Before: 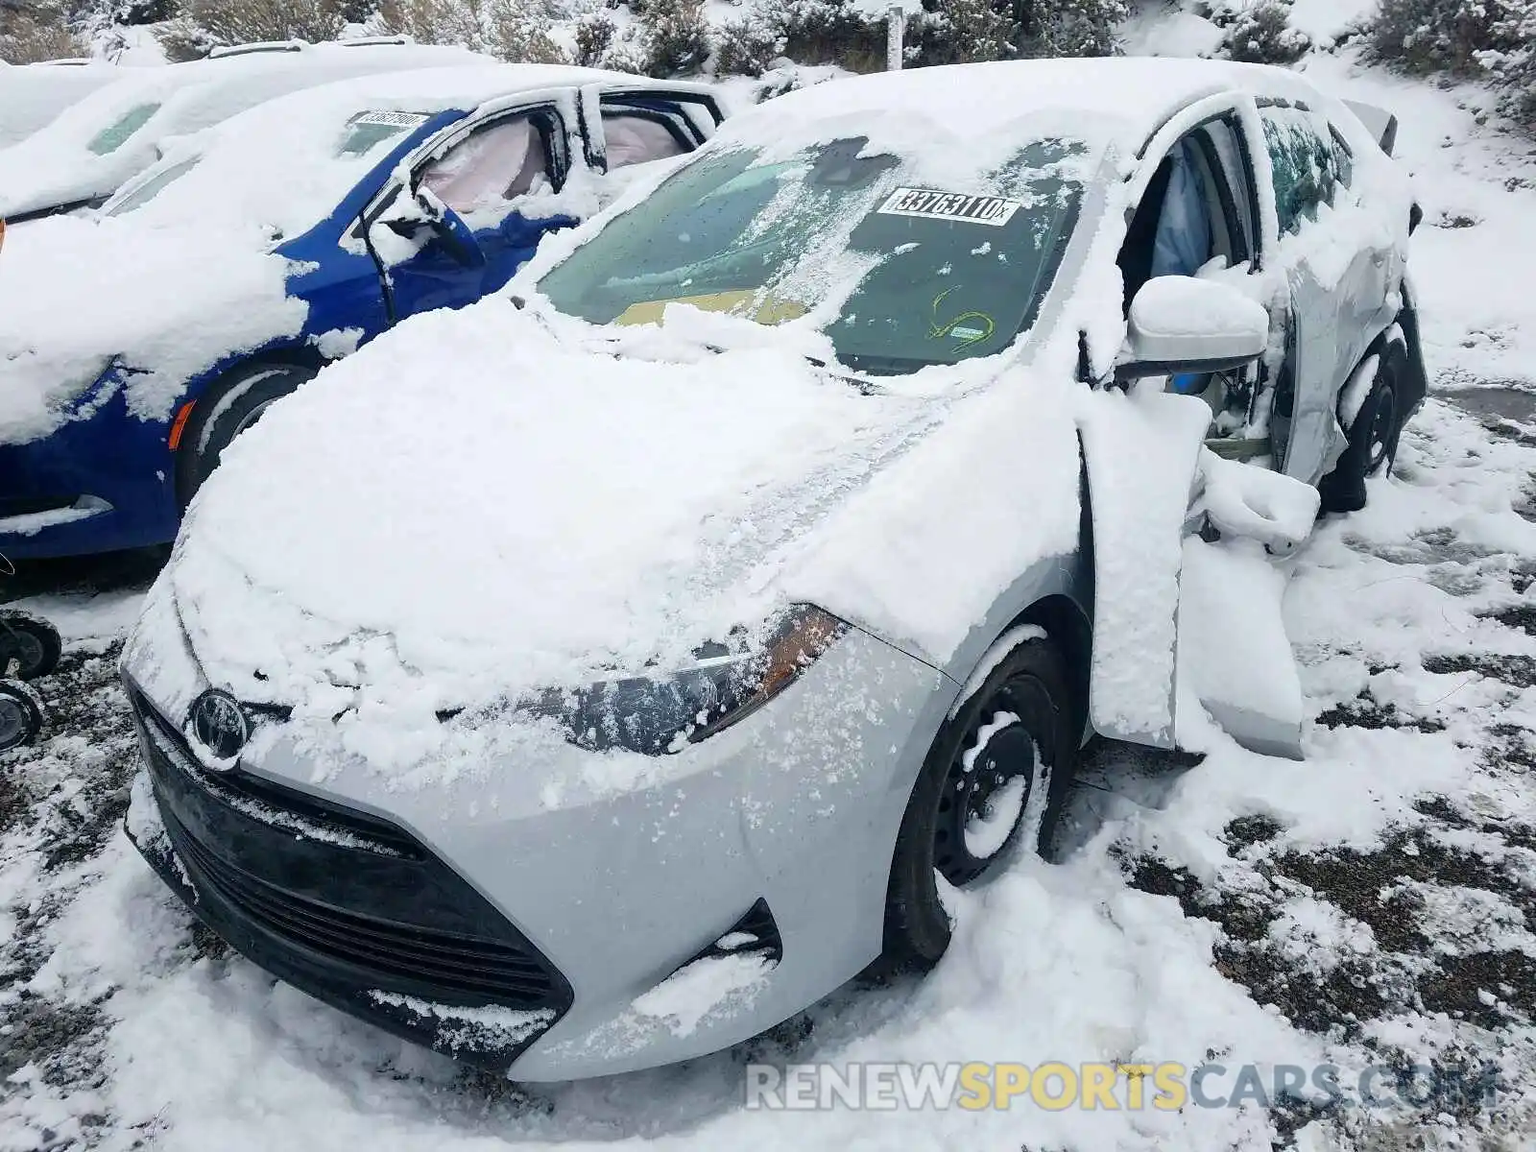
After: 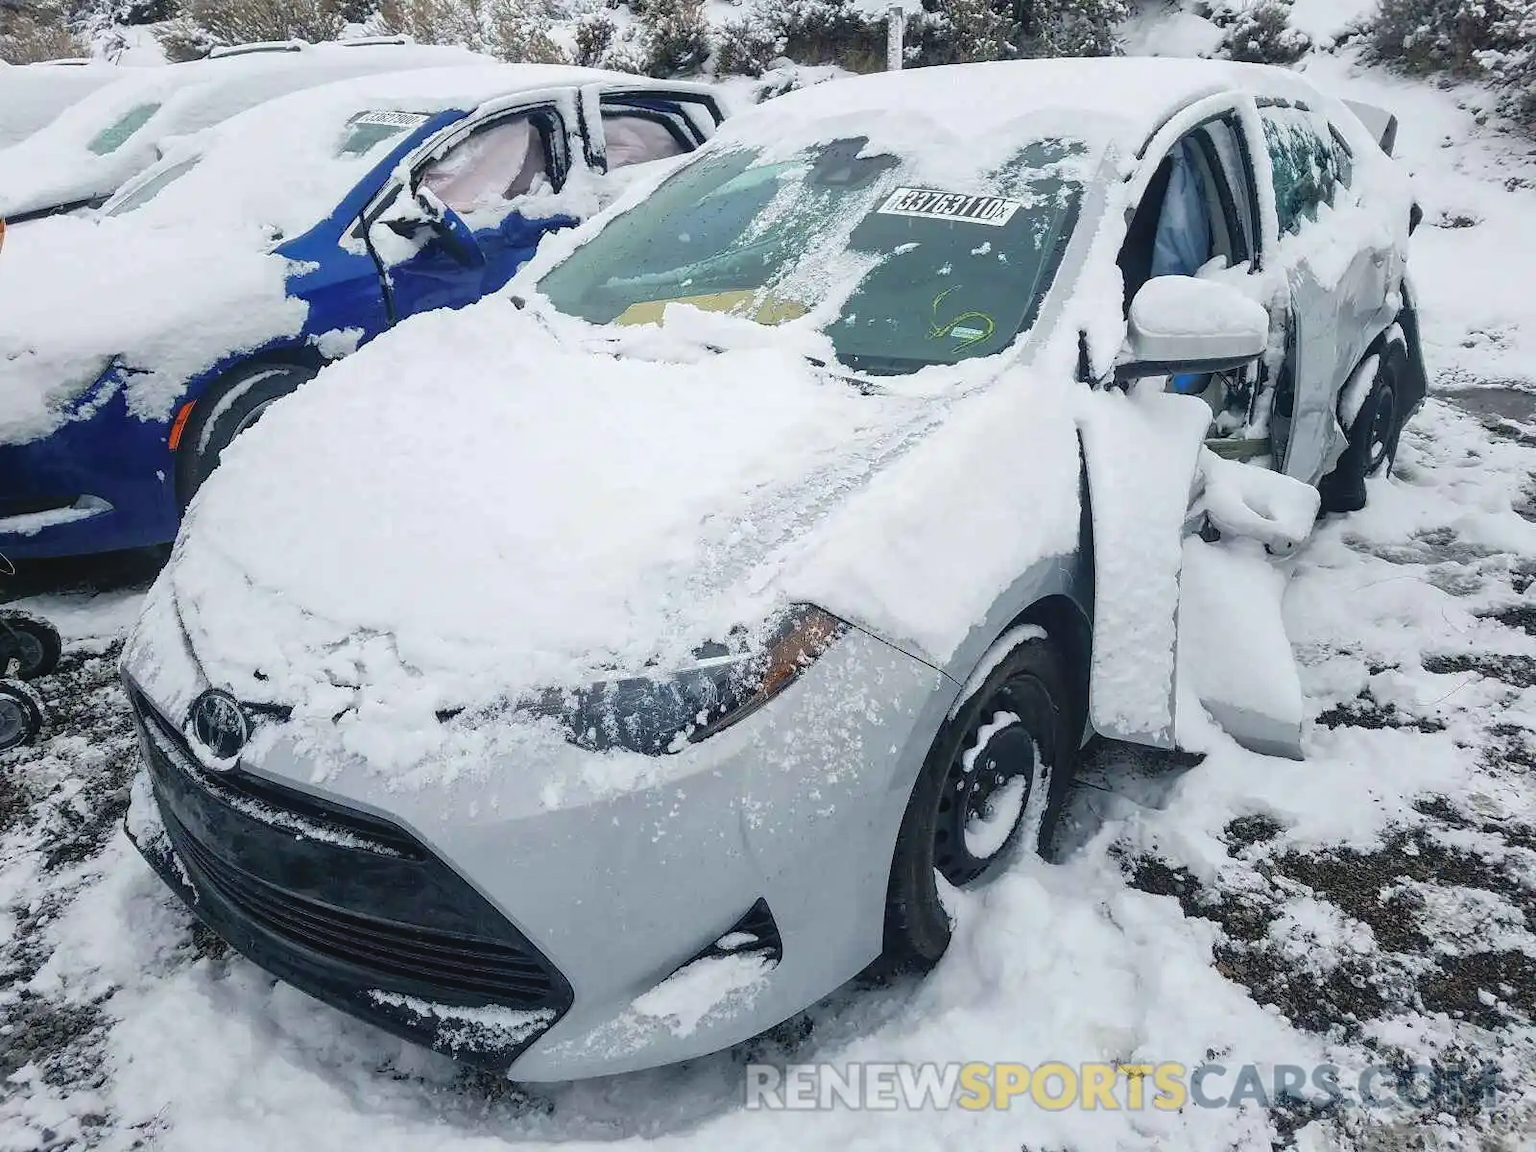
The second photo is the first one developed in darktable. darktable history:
local contrast: detail 110%
